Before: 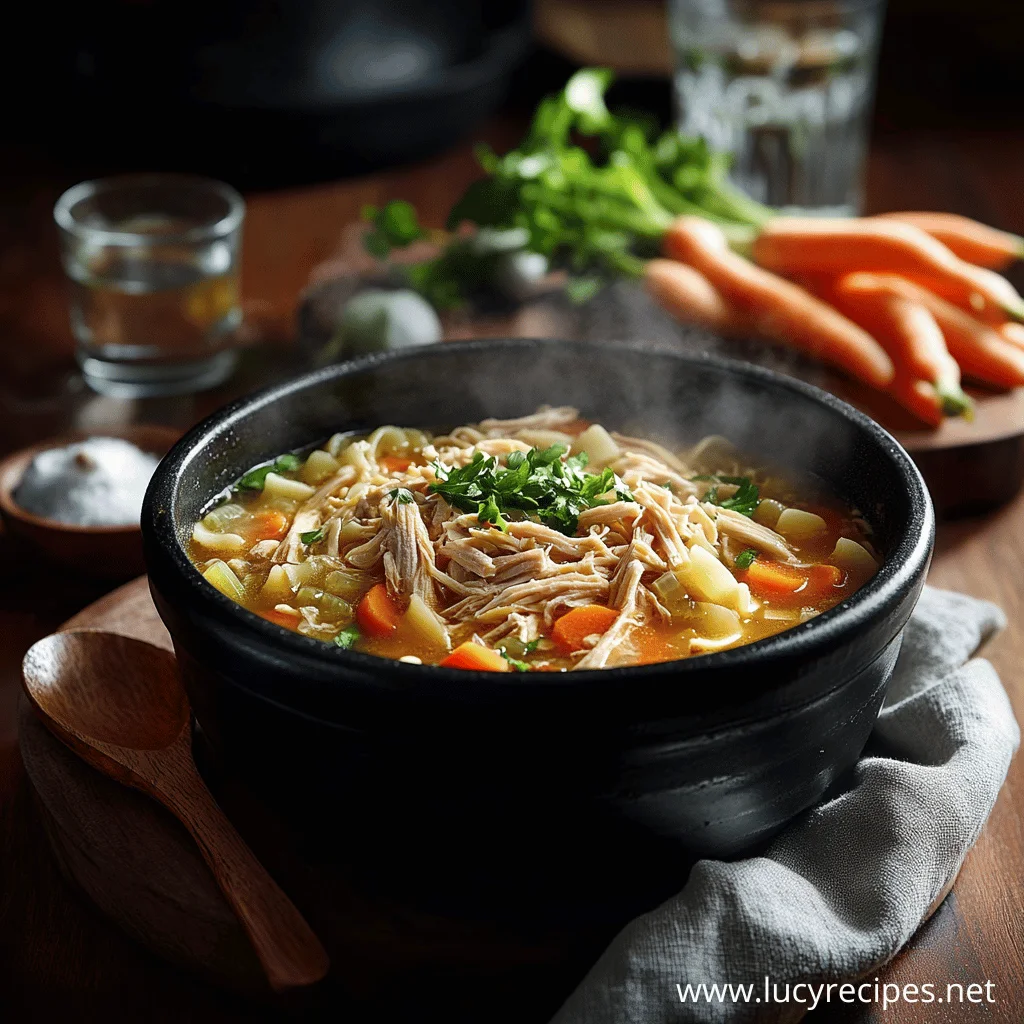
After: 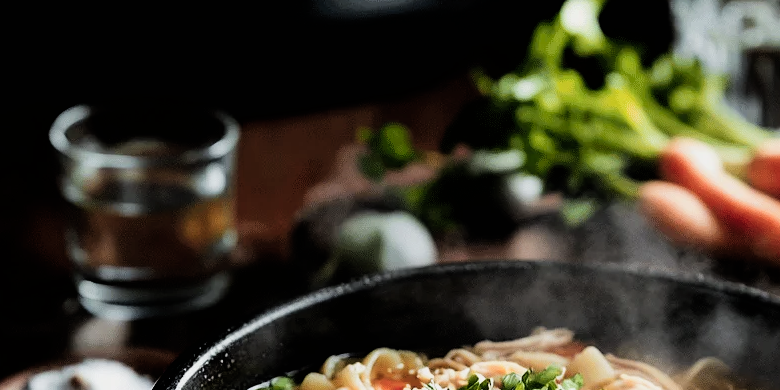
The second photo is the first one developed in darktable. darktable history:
levels: levels [0, 0.476, 0.951]
crop: left 0.579%, top 7.627%, right 23.167%, bottom 54.275%
filmic rgb: black relative exposure -5 EV, hardness 2.88, contrast 1.3, highlights saturation mix -30%
color zones: curves: ch1 [(0, 0.469) (0.072, 0.457) (0.243, 0.494) (0.429, 0.5) (0.571, 0.5) (0.714, 0.5) (0.857, 0.5) (1, 0.469)]; ch2 [(0, 0.499) (0.143, 0.467) (0.242, 0.436) (0.429, 0.493) (0.571, 0.5) (0.714, 0.5) (0.857, 0.5) (1, 0.499)]
